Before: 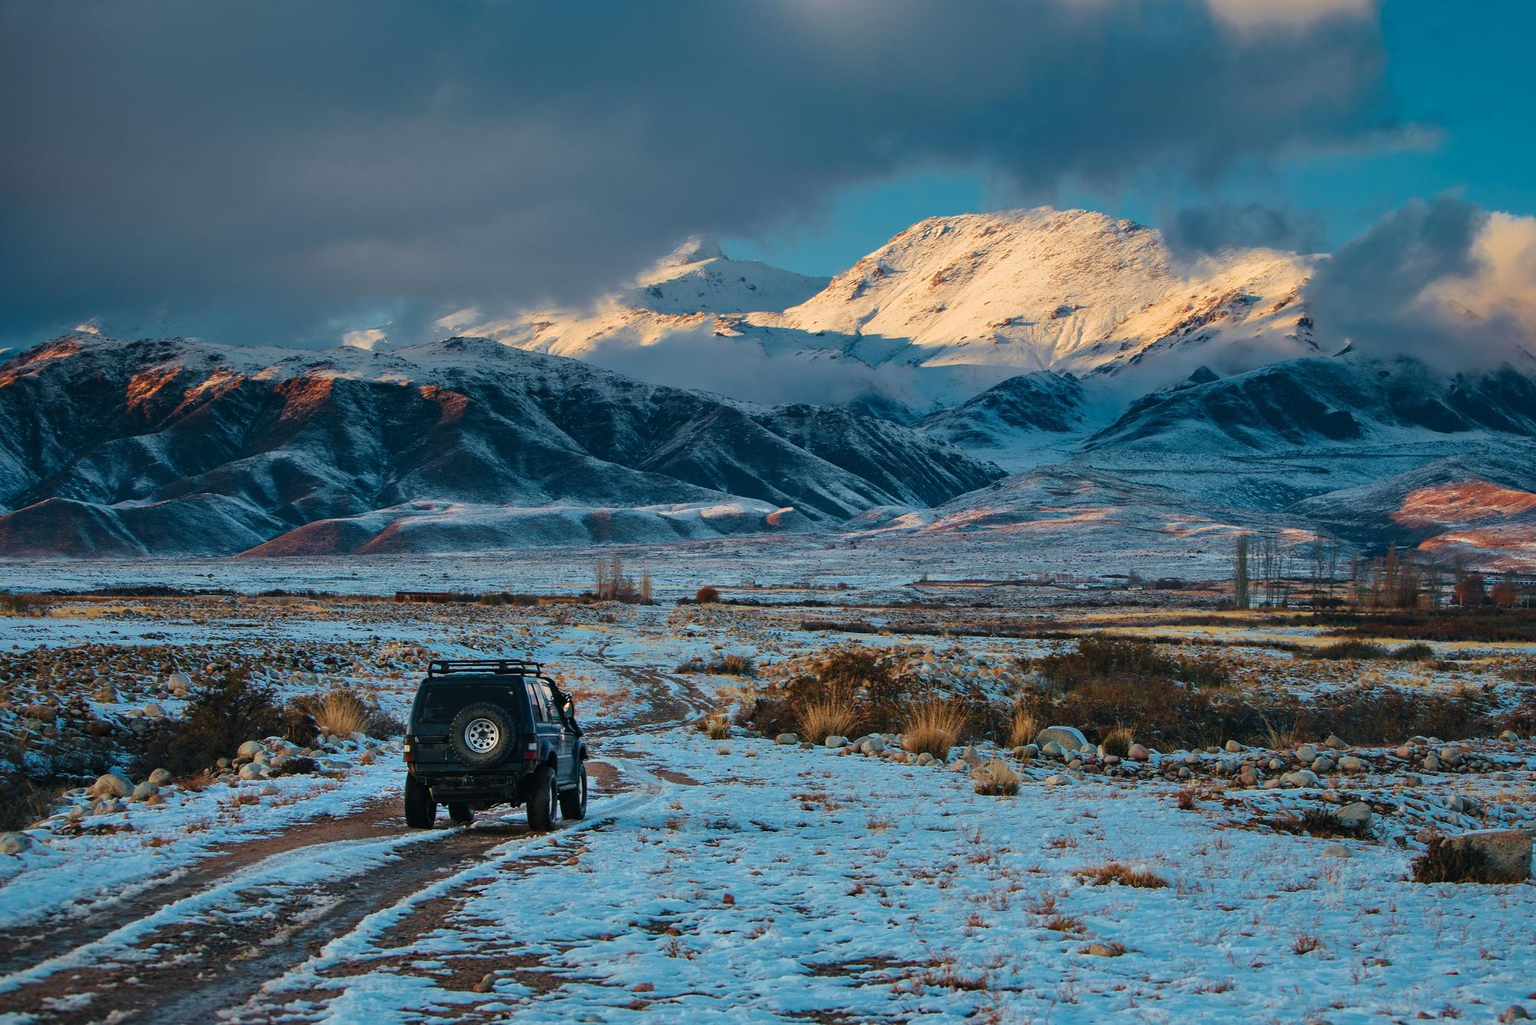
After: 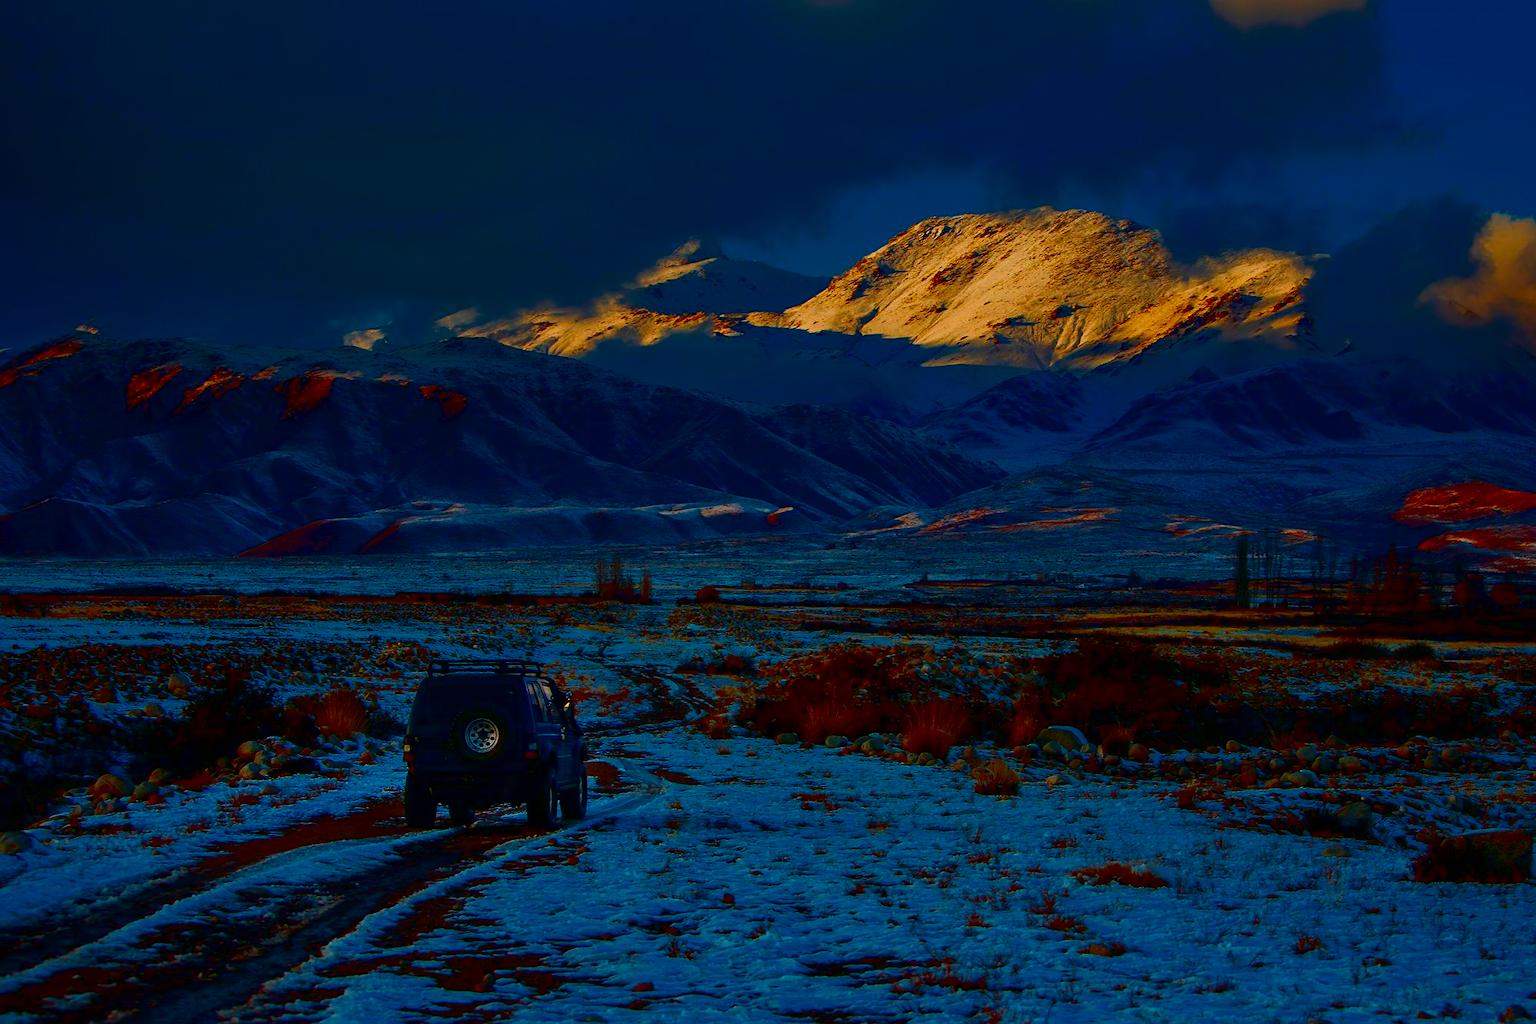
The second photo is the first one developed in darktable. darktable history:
contrast brightness saturation: brightness -0.998, saturation 0.991
